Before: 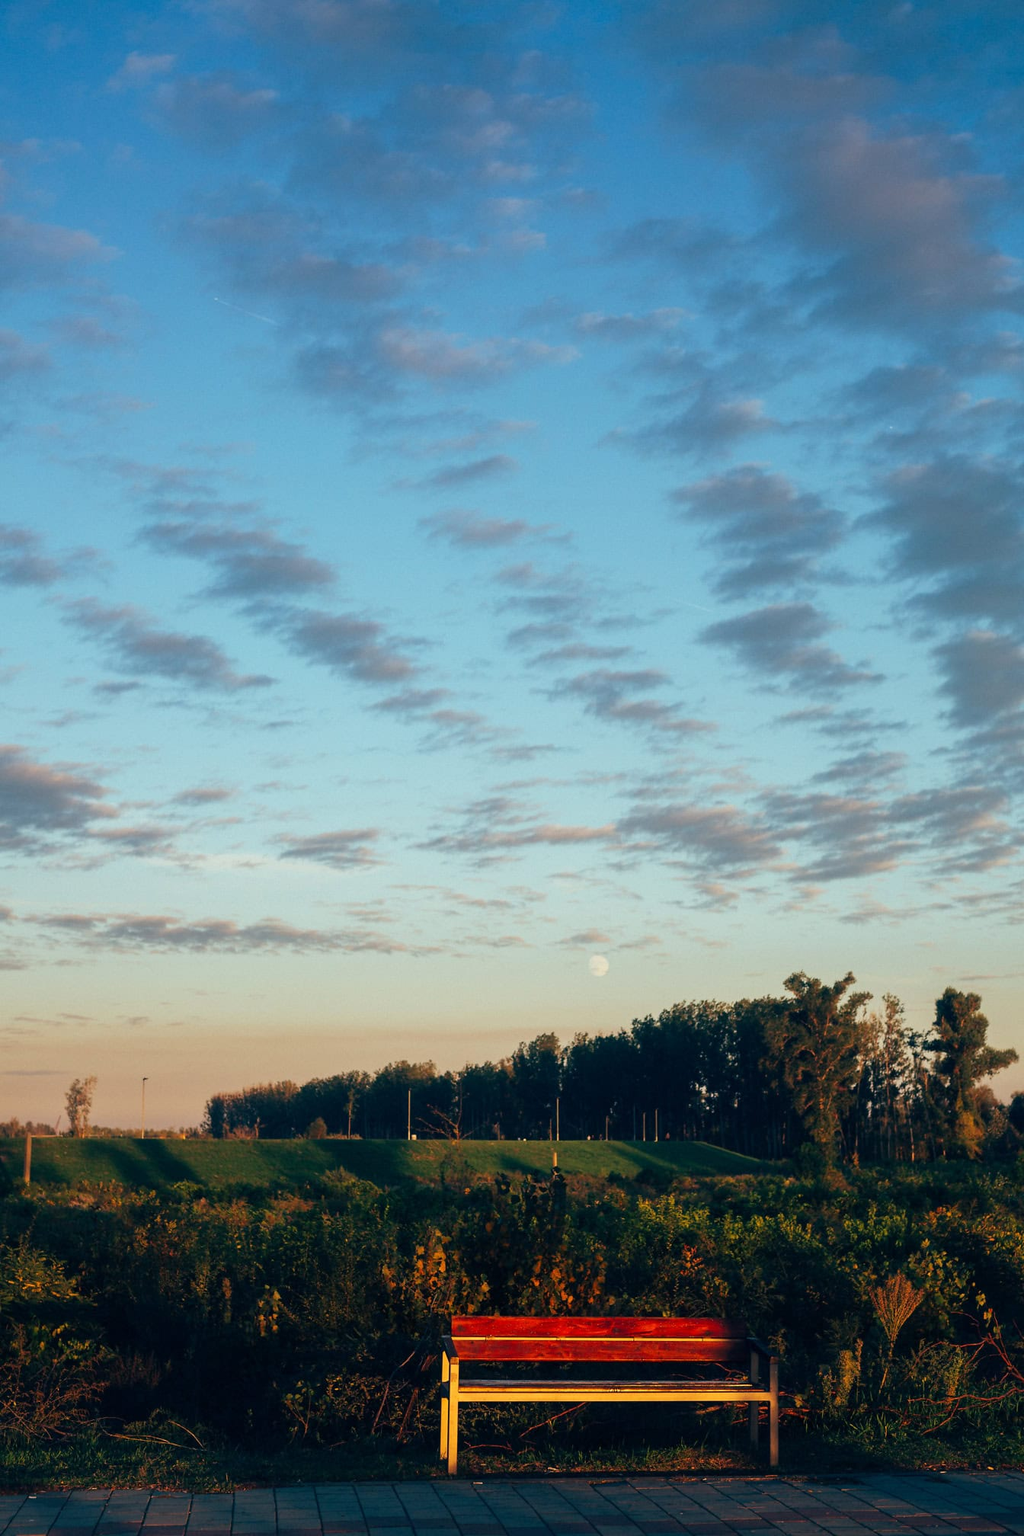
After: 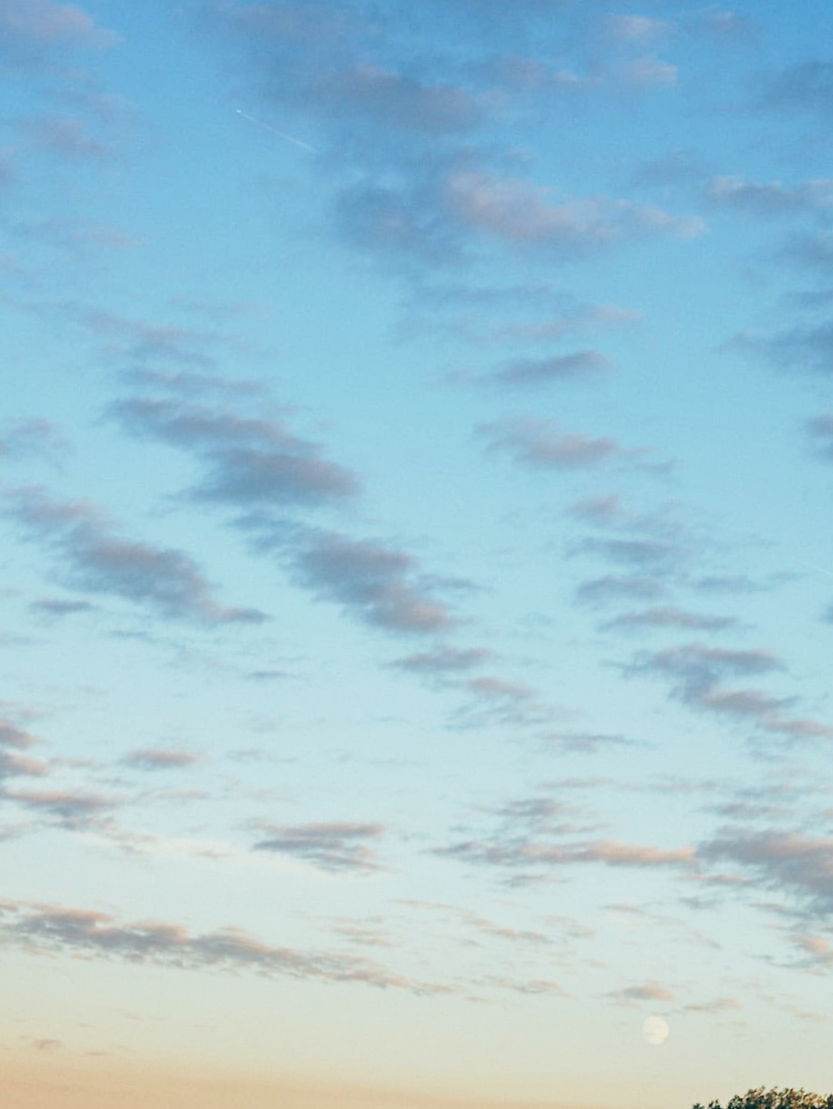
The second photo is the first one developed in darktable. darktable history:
crop and rotate: angle -5.46°, left 2.052%, top 7.041%, right 27.34%, bottom 30.317%
tone curve: curves: ch0 [(0, 0) (0.091, 0.077) (0.389, 0.458) (0.745, 0.82) (0.856, 0.899) (0.92, 0.938) (1, 0.973)]; ch1 [(0, 0) (0.437, 0.404) (0.5, 0.5) (0.529, 0.55) (0.58, 0.6) (0.616, 0.649) (1, 1)]; ch2 [(0, 0) (0.442, 0.415) (0.5, 0.5) (0.535, 0.557) (0.585, 0.62) (1, 1)], preserve colors none
